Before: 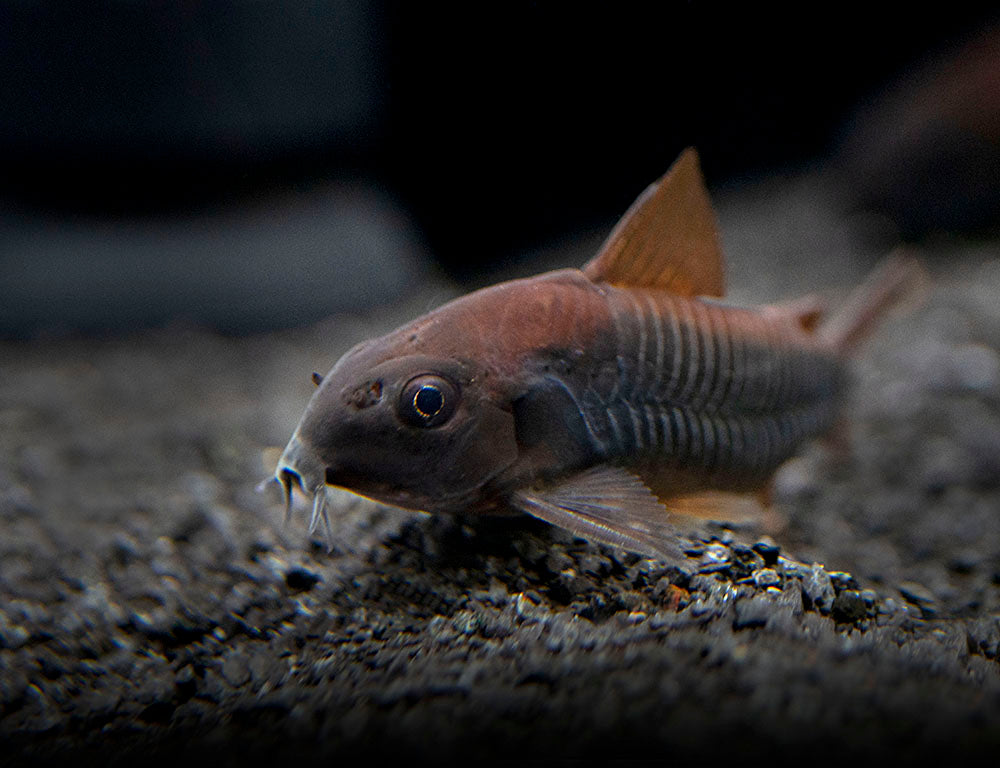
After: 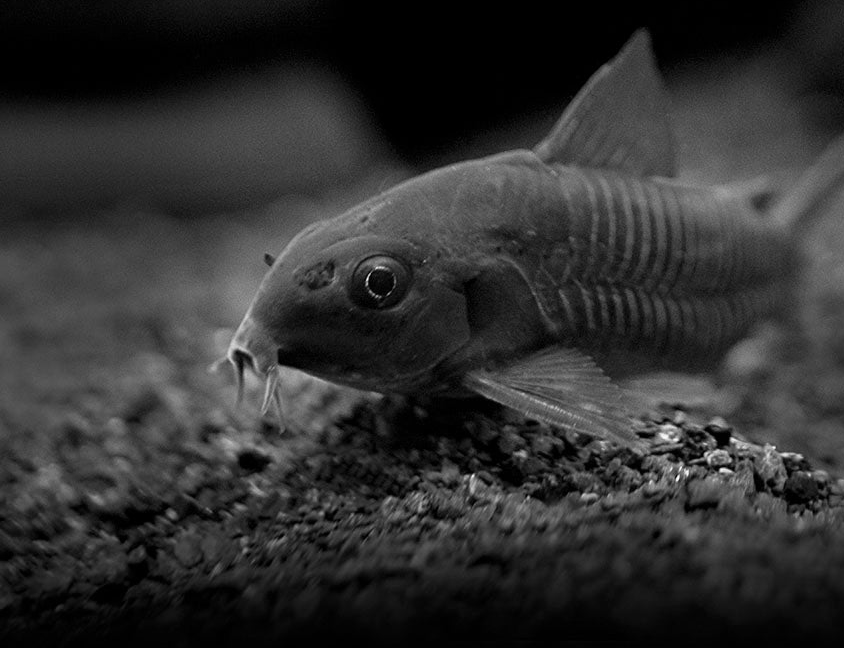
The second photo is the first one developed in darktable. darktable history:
monochrome: on, module defaults
crop and rotate: left 4.842%, top 15.51%, right 10.668%
